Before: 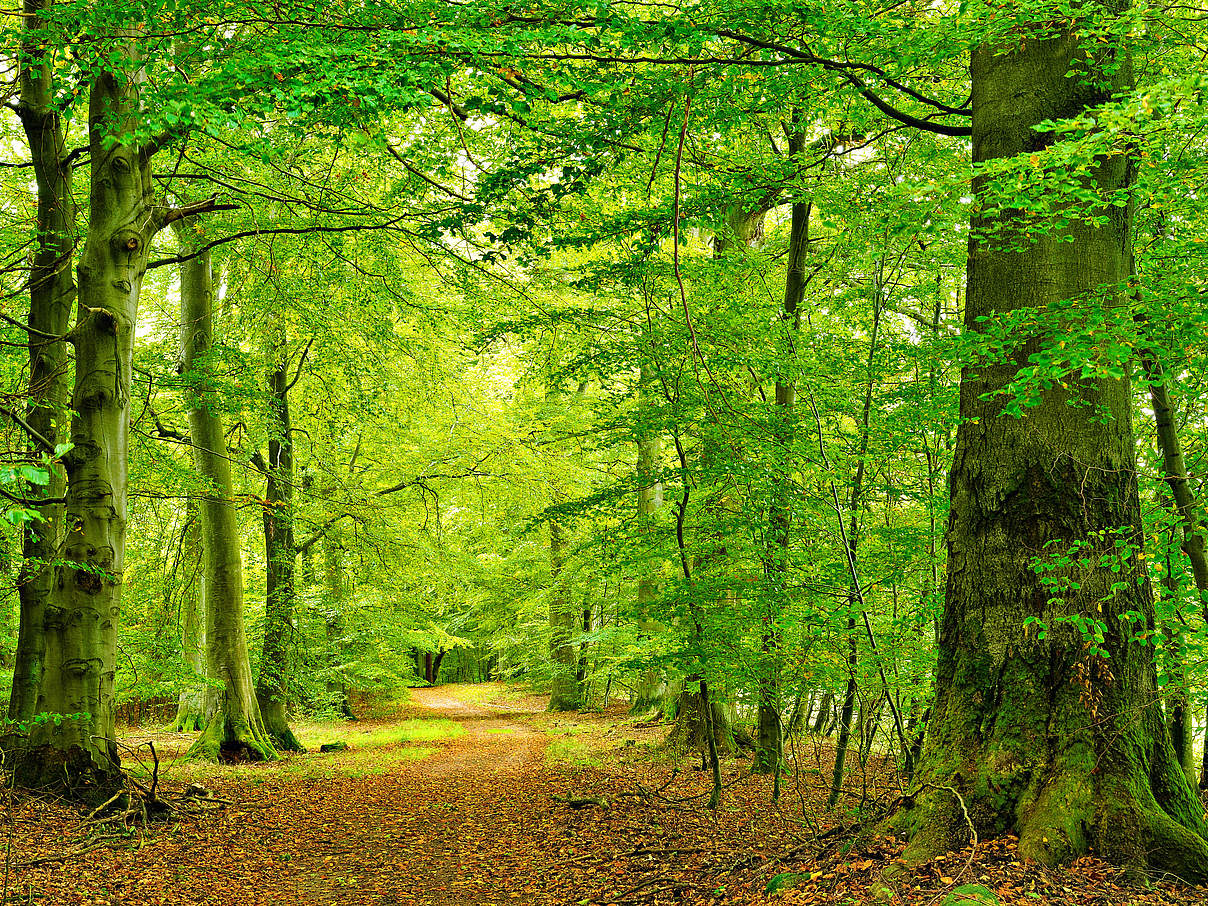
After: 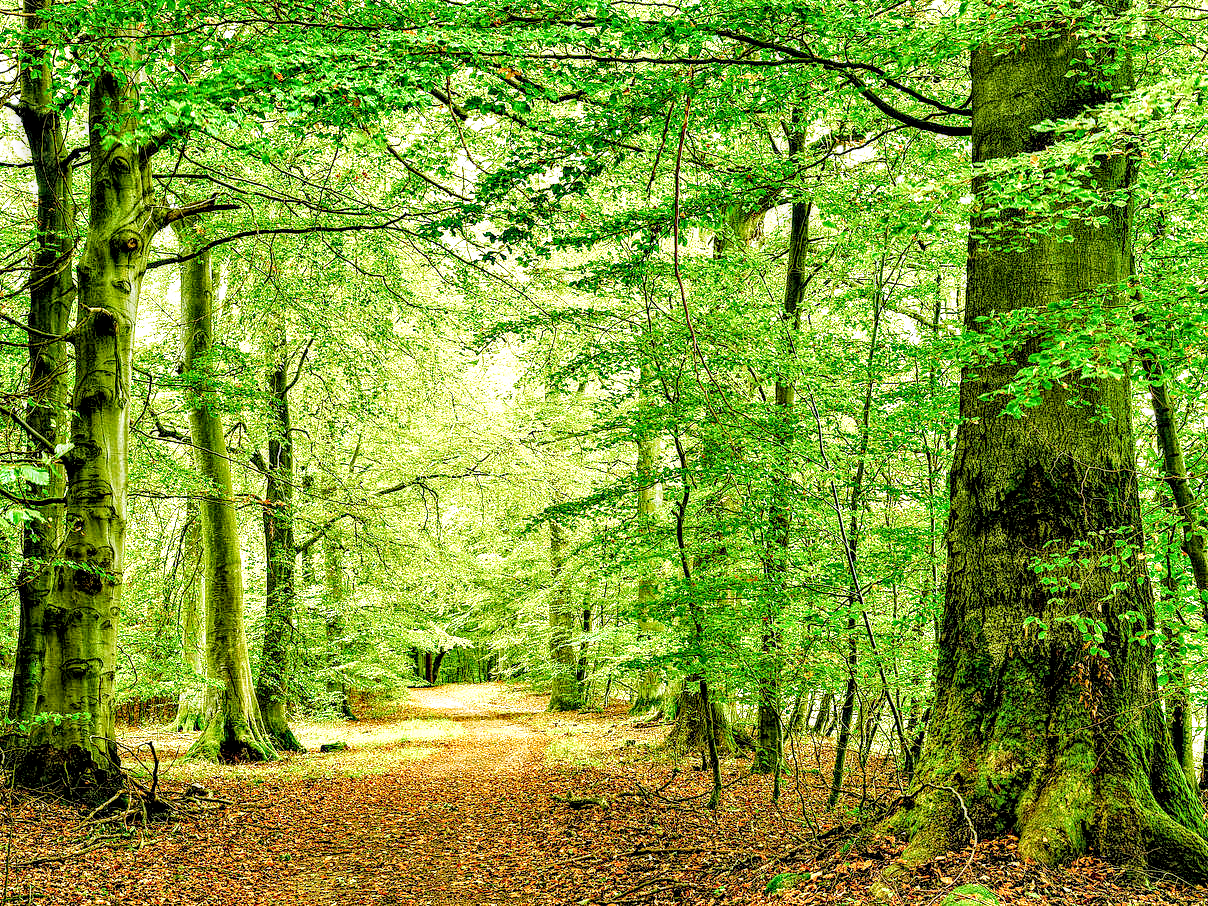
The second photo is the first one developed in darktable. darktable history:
local contrast: highlights 20%, shadows 70%, detail 170%
filmic rgb: middle gray luminance 12.74%, black relative exposure -10.13 EV, white relative exposure 3.47 EV, threshold 6 EV, target black luminance 0%, hardness 5.74, latitude 44.69%, contrast 1.221, highlights saturation mix 5%, shadows ↔ highlights balance 26.78%, add noise in highlights 0, preserve chrominance no, color science v3 (2019), use custom middle-gray values true, iterations of high-quality reconstruction 0, contrast in highlights soft, enable highlight reconstruction true
contrast brightness saturation: brightness 0.15
